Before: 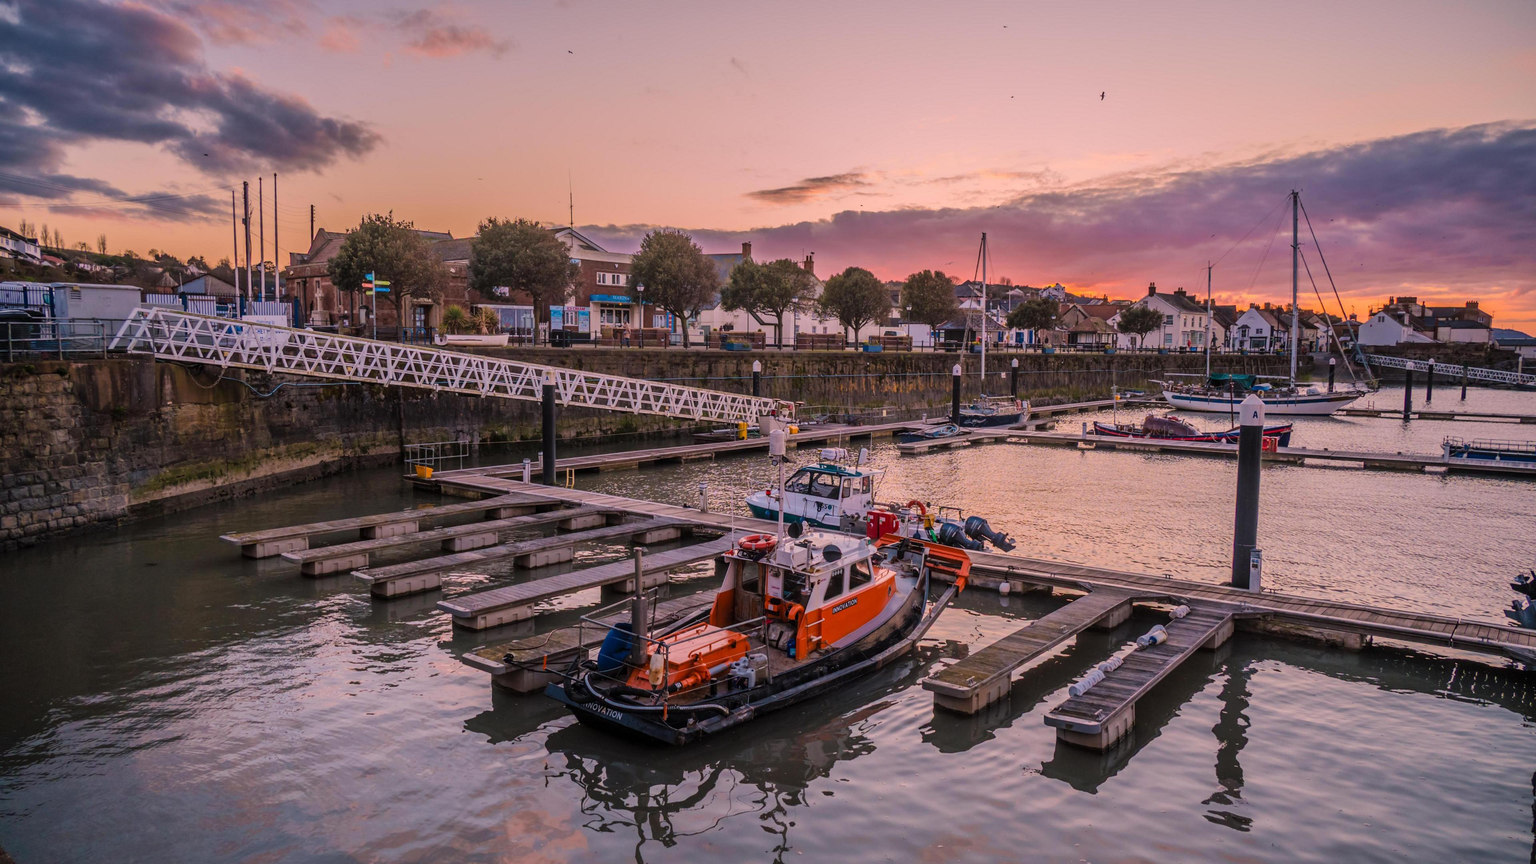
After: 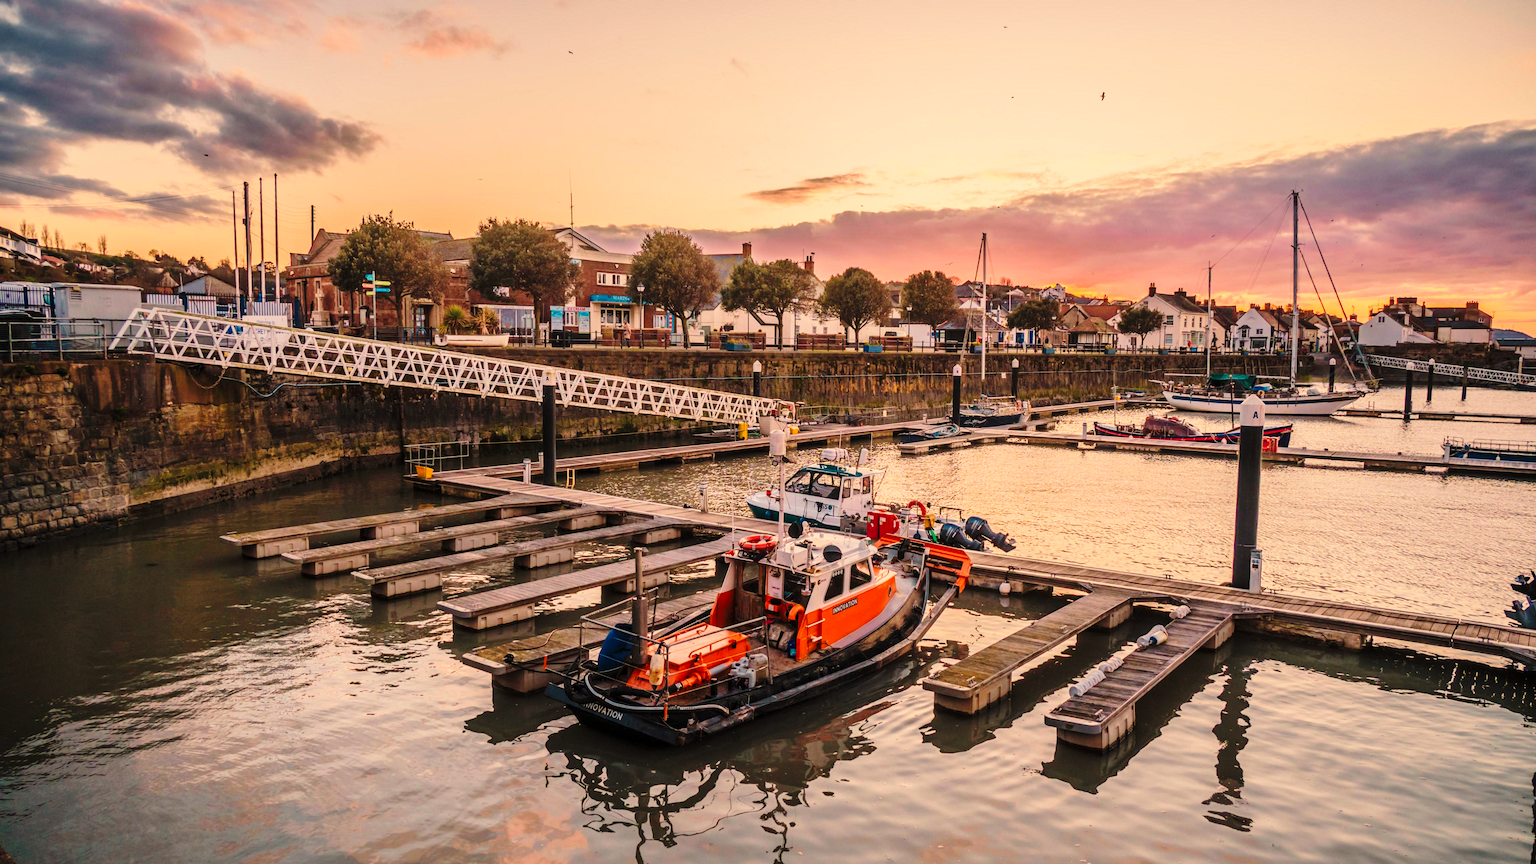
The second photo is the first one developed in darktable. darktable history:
white balance: red 1.08, blue 0.791
base curve: curves: ch0 [(0, 0) (0.028, 0.03) (0.121, 0.232) (0.46, 0.748) (0.859, 0.968) (1, 1)], preserve colors none
